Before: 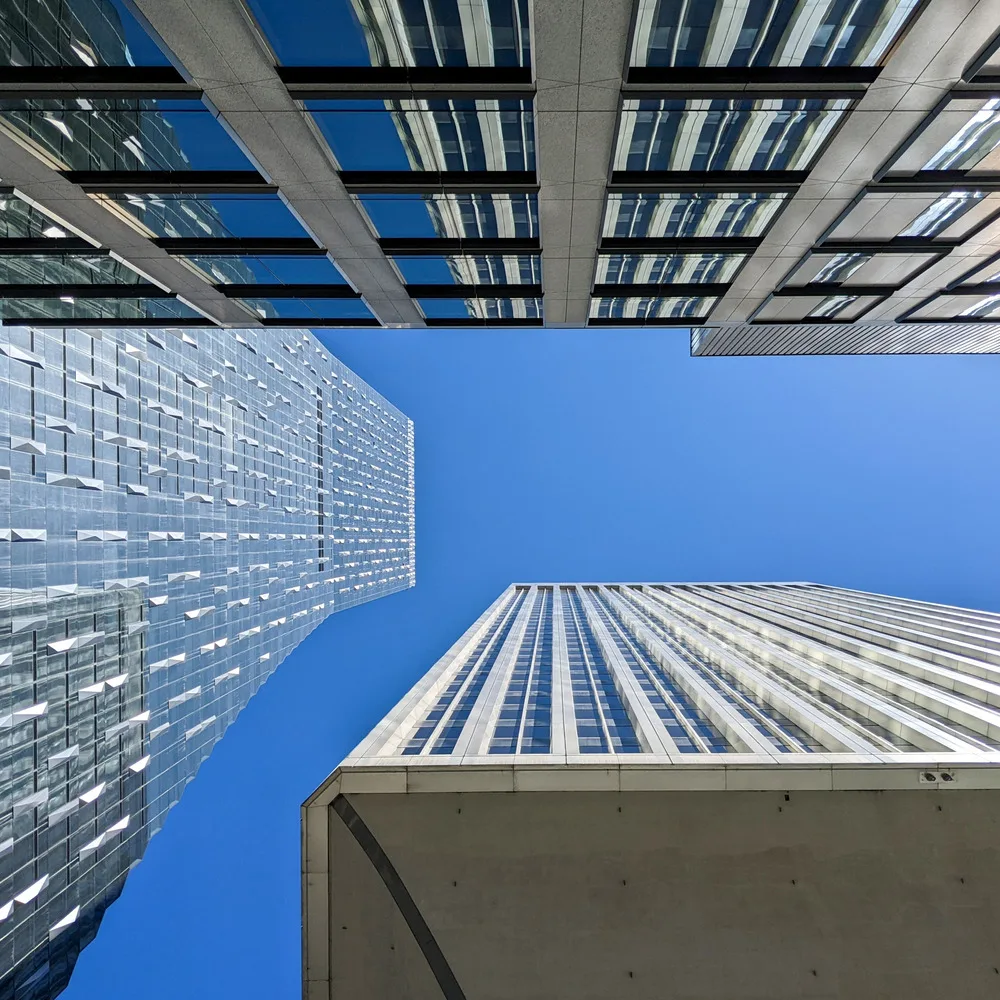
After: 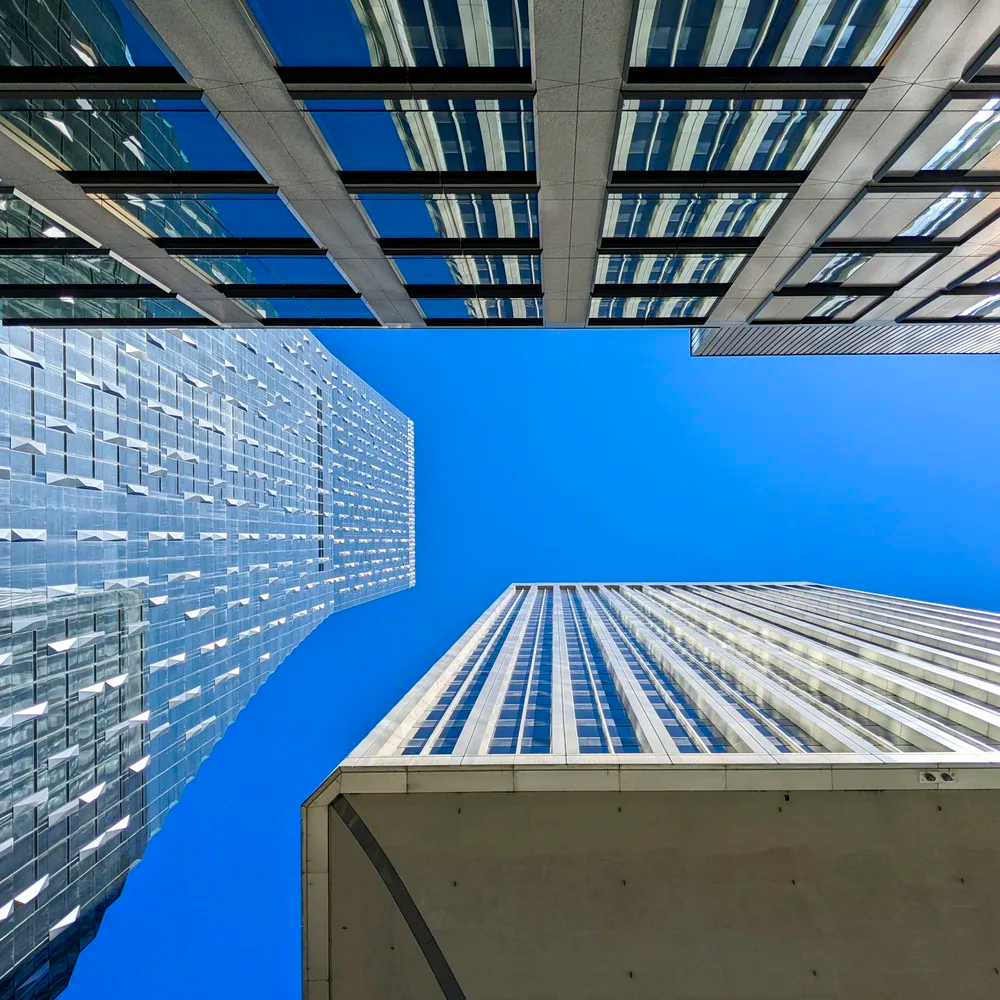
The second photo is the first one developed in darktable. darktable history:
color balance rgb: linear chroma grading › global chroma 15%, perceptual saturation grading › global saturation 30%
white balance: red 1, blue 1
color balance: input saturation 99%
